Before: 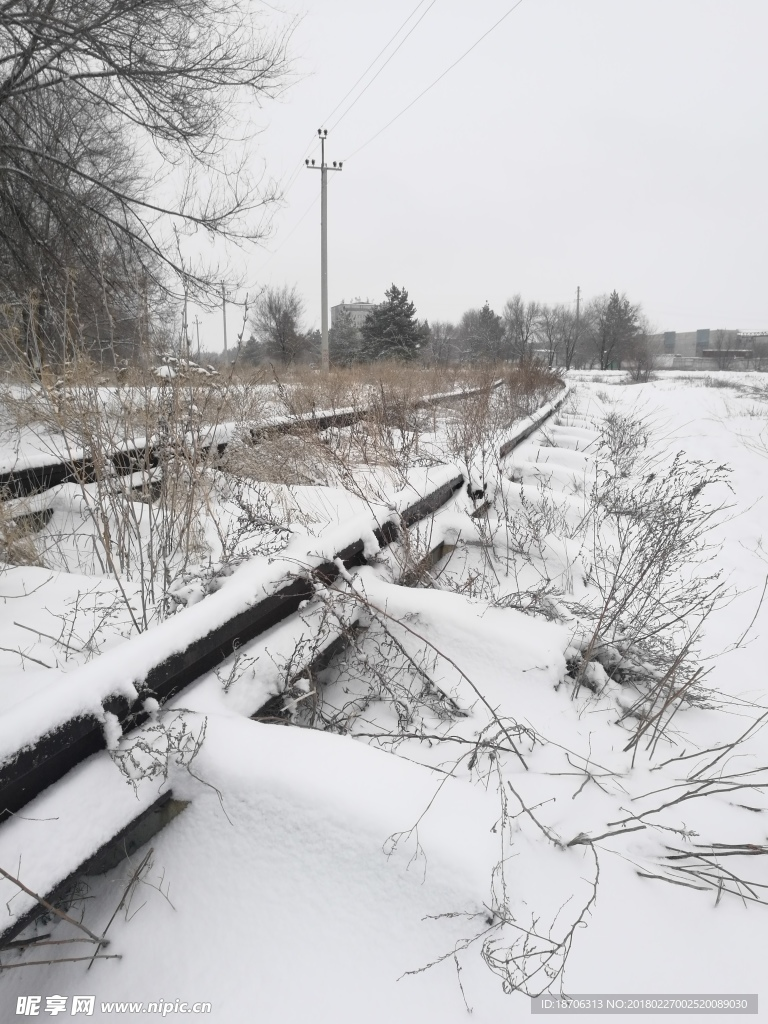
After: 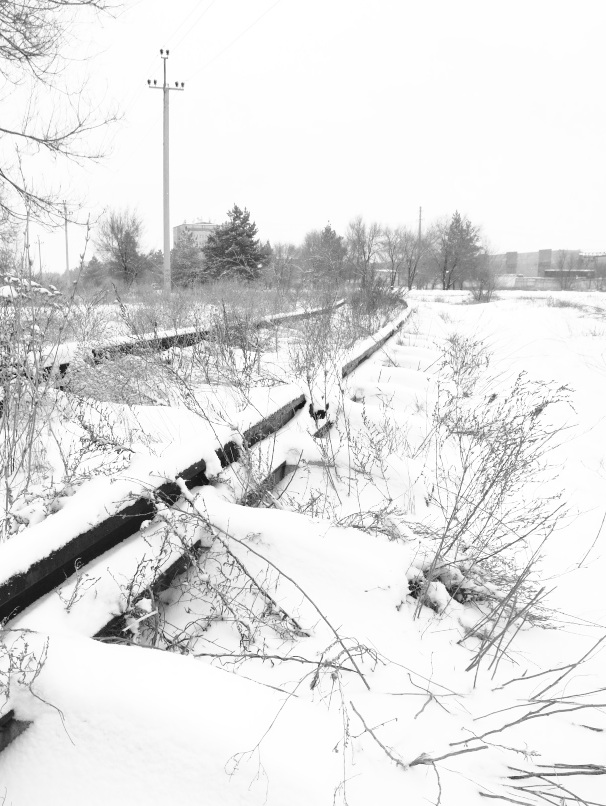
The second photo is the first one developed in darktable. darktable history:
crop and rotate: left 20.612%, top 7.861%, right 0.421%, bottom 13.404%
base curve: curves: ch0 [(0, 0) (0.028, 0.03) (0.121, 0.232) (0.46, 0.748) (0.859, 0.968) (1, 1)], preserve colors none
color balance rgb: linear chroma grading › global chroma 40.498%, perceptual saturation grading › global saturation 34.96%, perceptual saturation grading › highlights -29.903%, perceptual saturation grading › shadows 35.566%
levels: levels [0, 0.492, 0.984]
color calibration: output gray [0.22, 0.42, 0.37, 0], illuminant as shot in camera, x 0.358, y 0.373, temperature 4628.91 K
contrast brightness saturation: saturation 0.18
